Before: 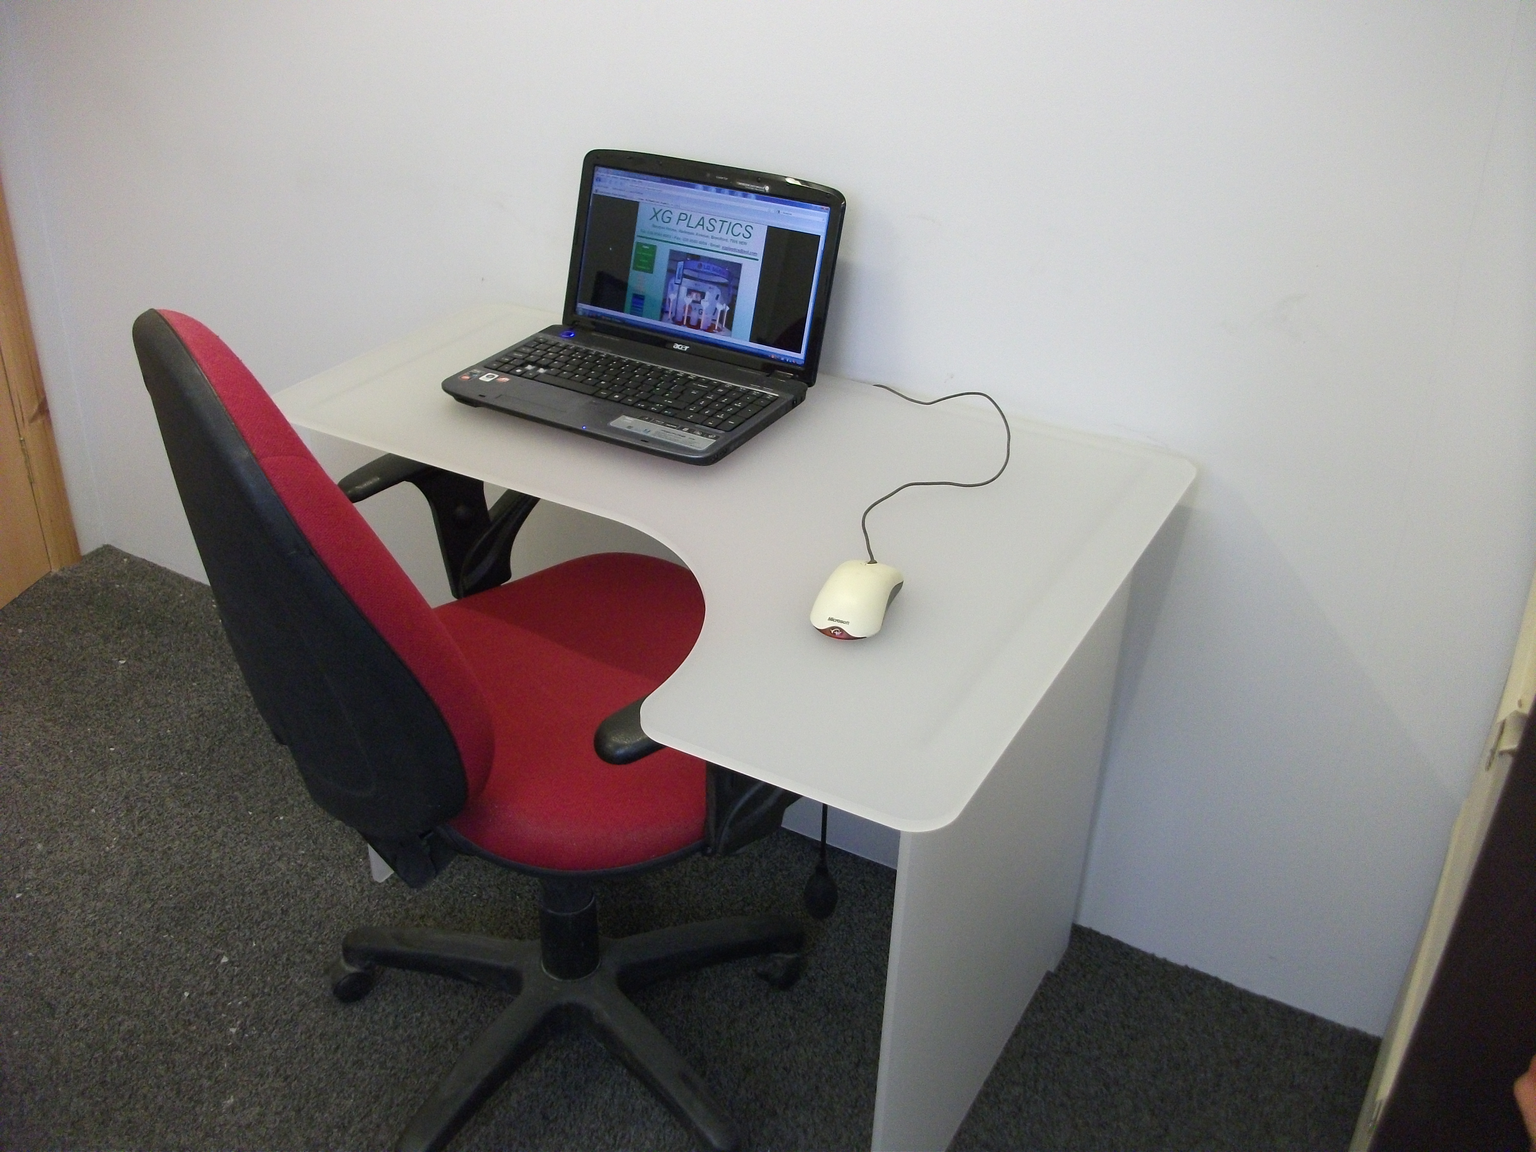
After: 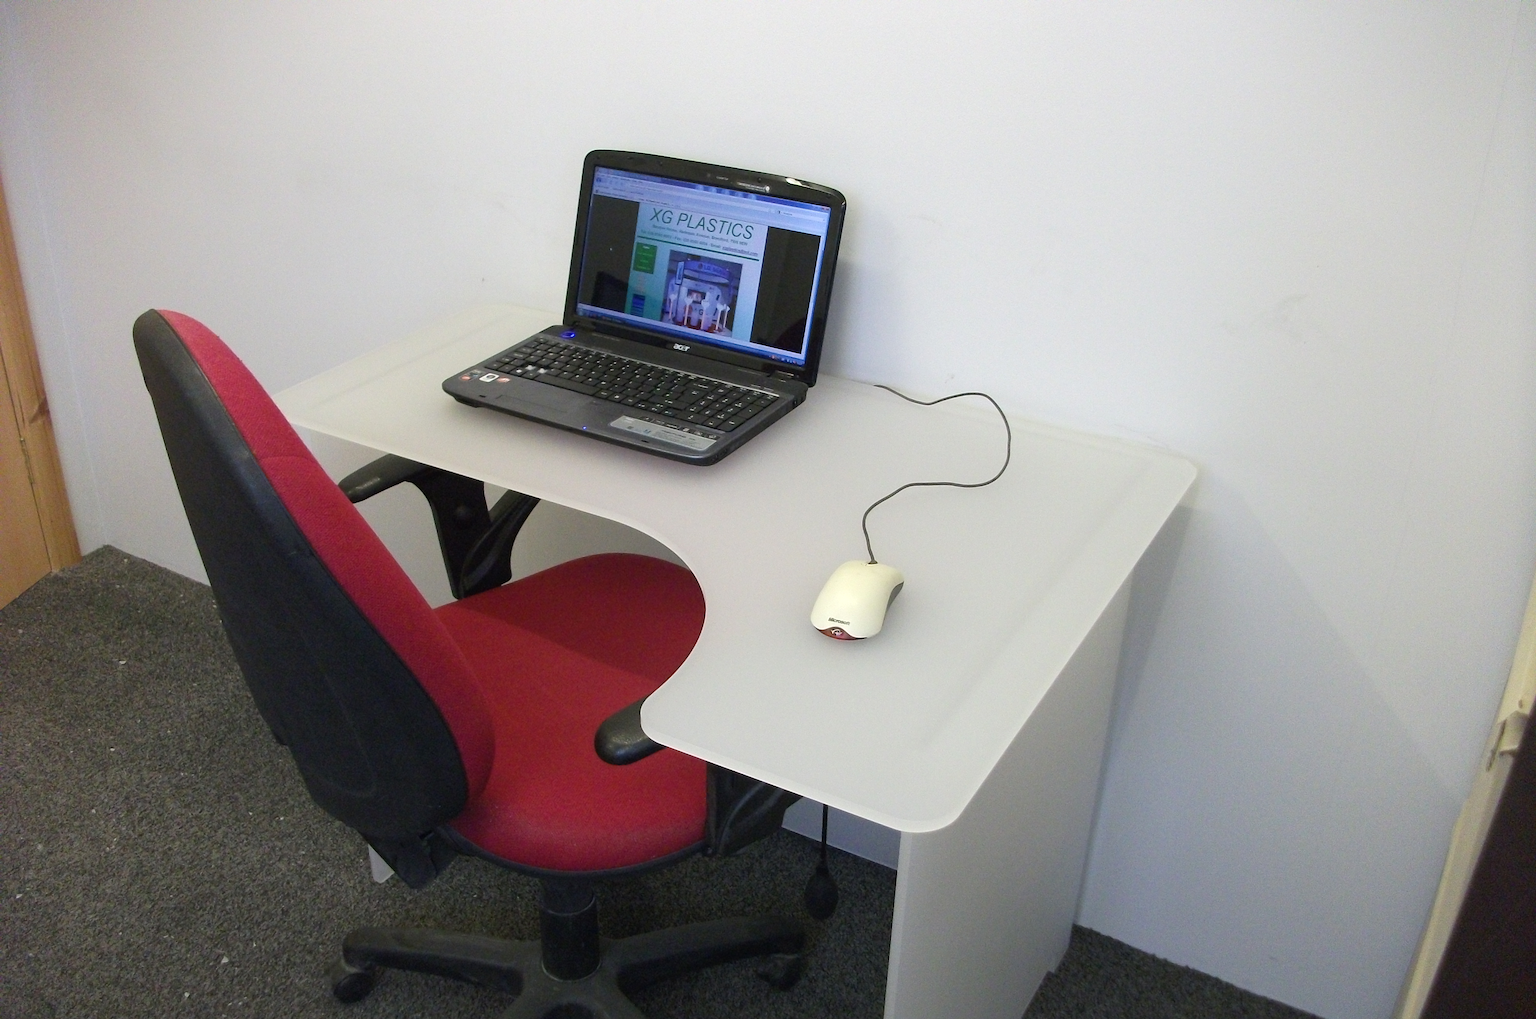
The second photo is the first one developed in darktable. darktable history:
exposure: exposure 0.152 EV, compensate exposure bias true, compensate highlight preservation false
crop and rotate: top 0%, bottom 11.475%
